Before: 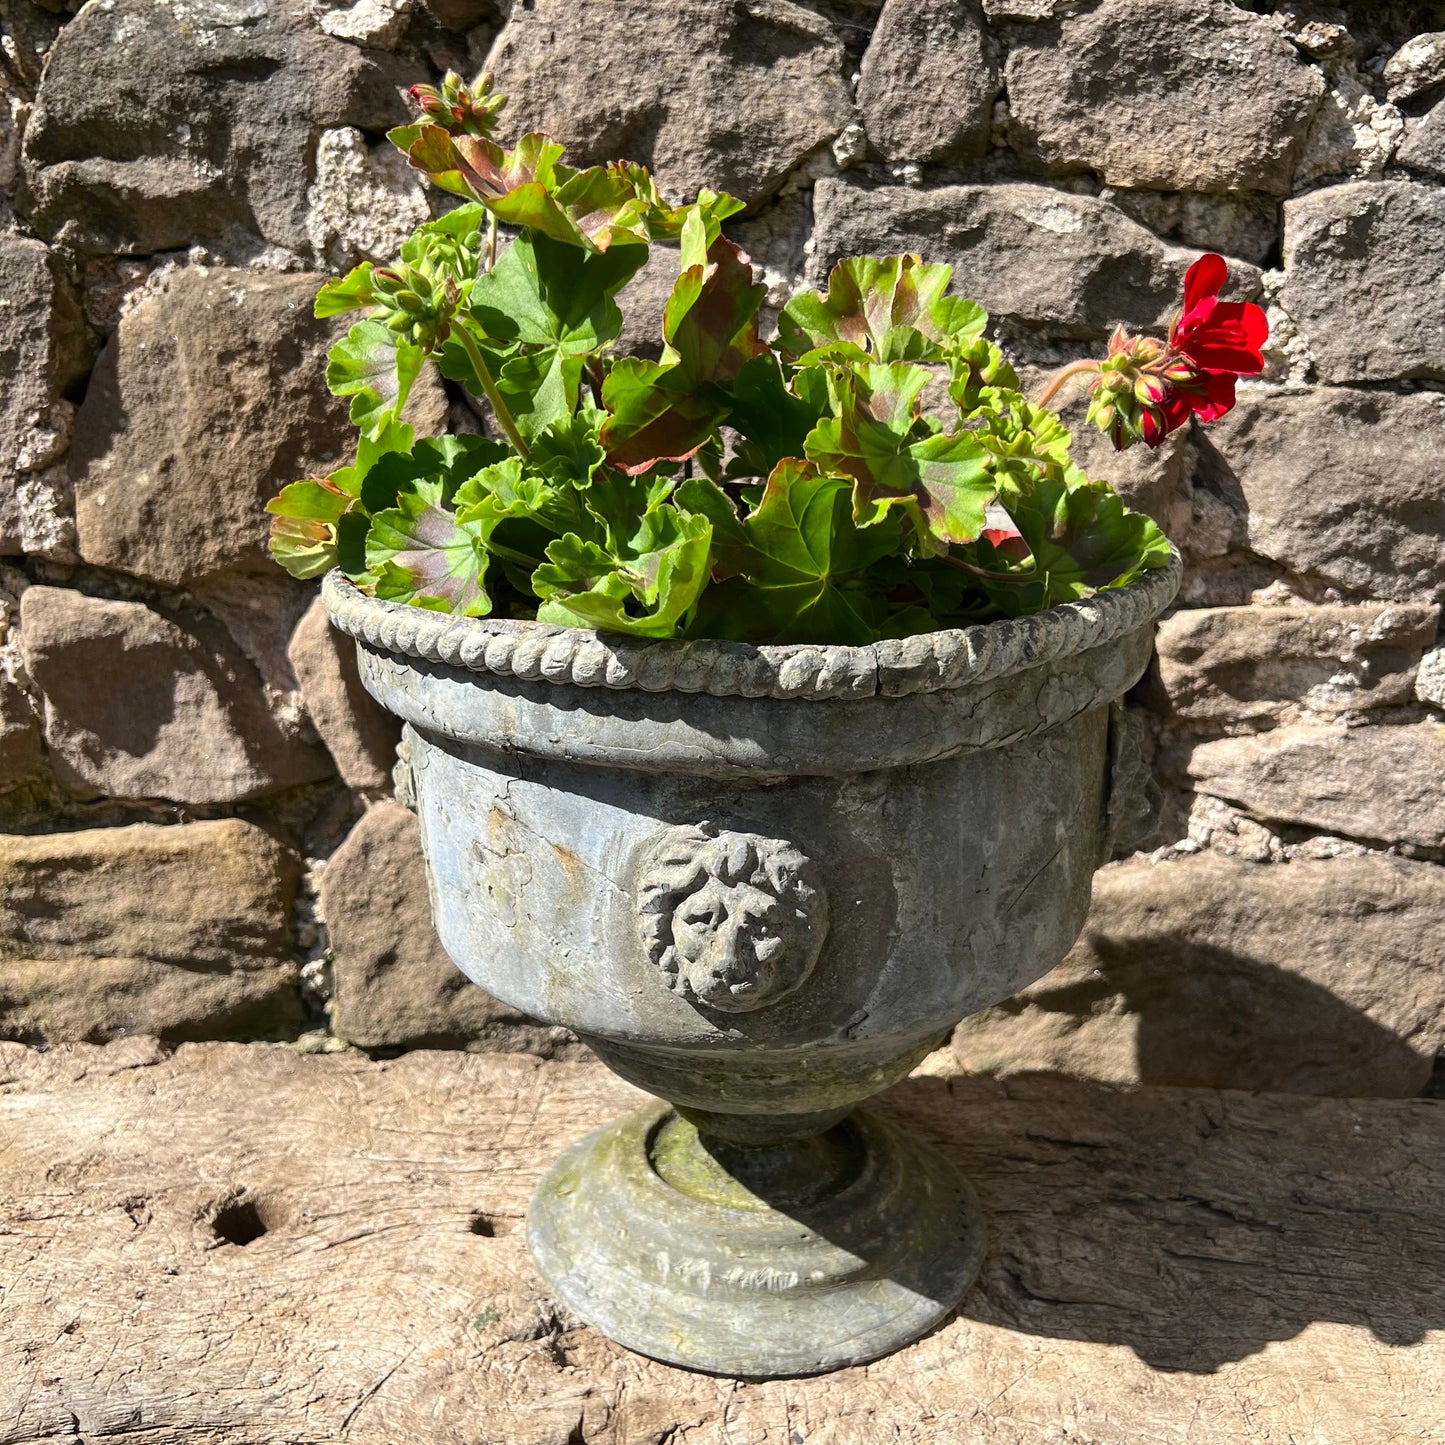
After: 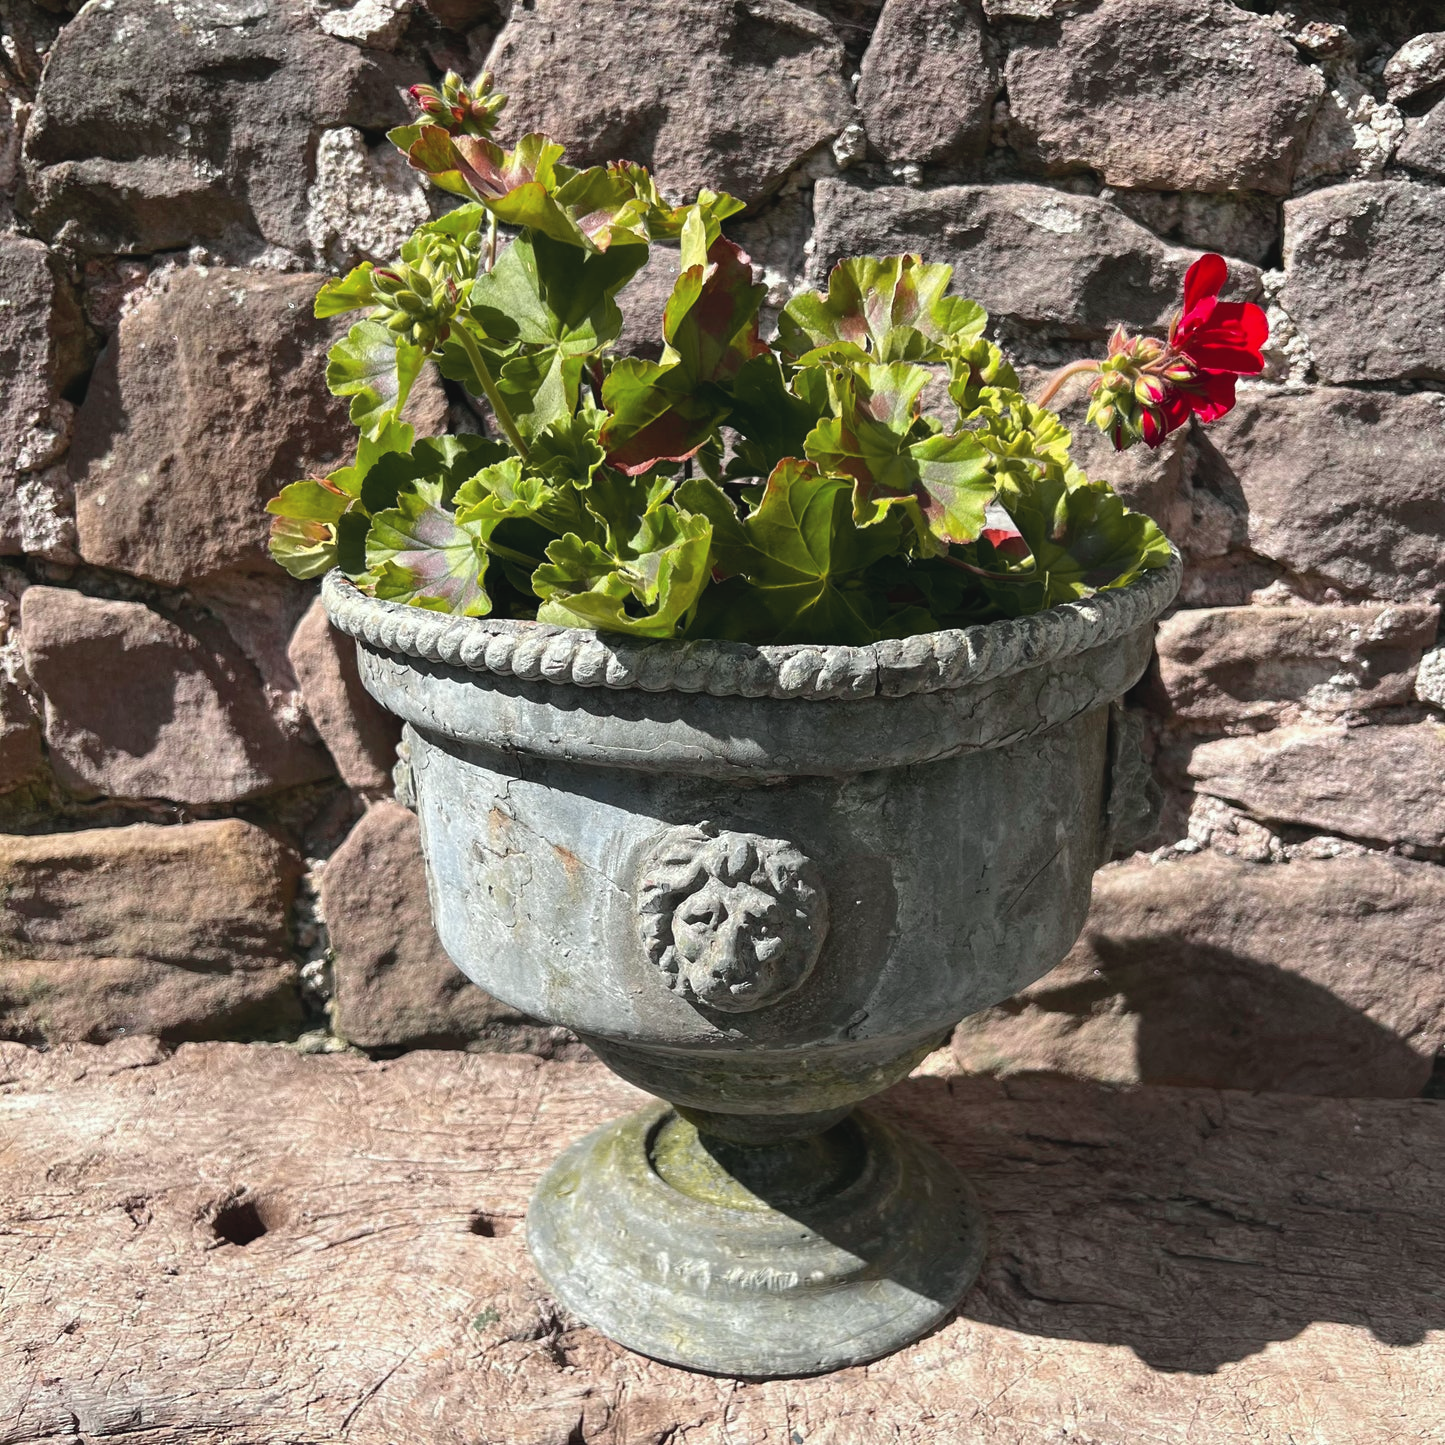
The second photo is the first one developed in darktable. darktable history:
tone curve: curves: ch0 [(0, 0.046) (0.04, 0.074) (0.883, 0.858) (1, 1)]; ch1 [(0, 0) (0.146, 0.159) (0.338, 0.365) (0.417, 0.455) (0.489, 0.486) (0.504, 0.502) (0.529, 0.537) (0.563, 0.567) (1, 1)]; ch2 [(0, 0) (0.307, 0.298) (0.388, 0.375) (0.443, 0.456) (0.485, 0.492) (0.544, 0.525) (1, 1)], color space Lab, independent channels, preserve colors none
